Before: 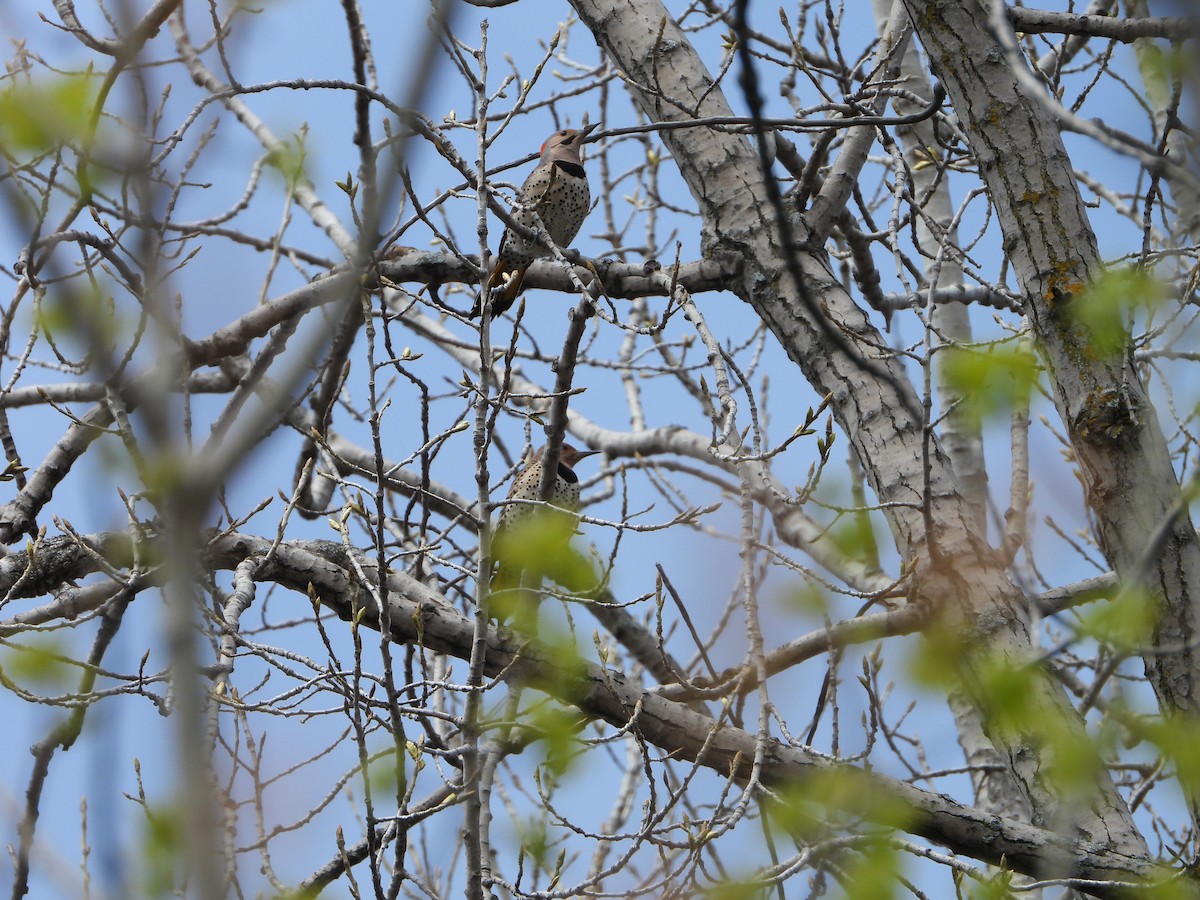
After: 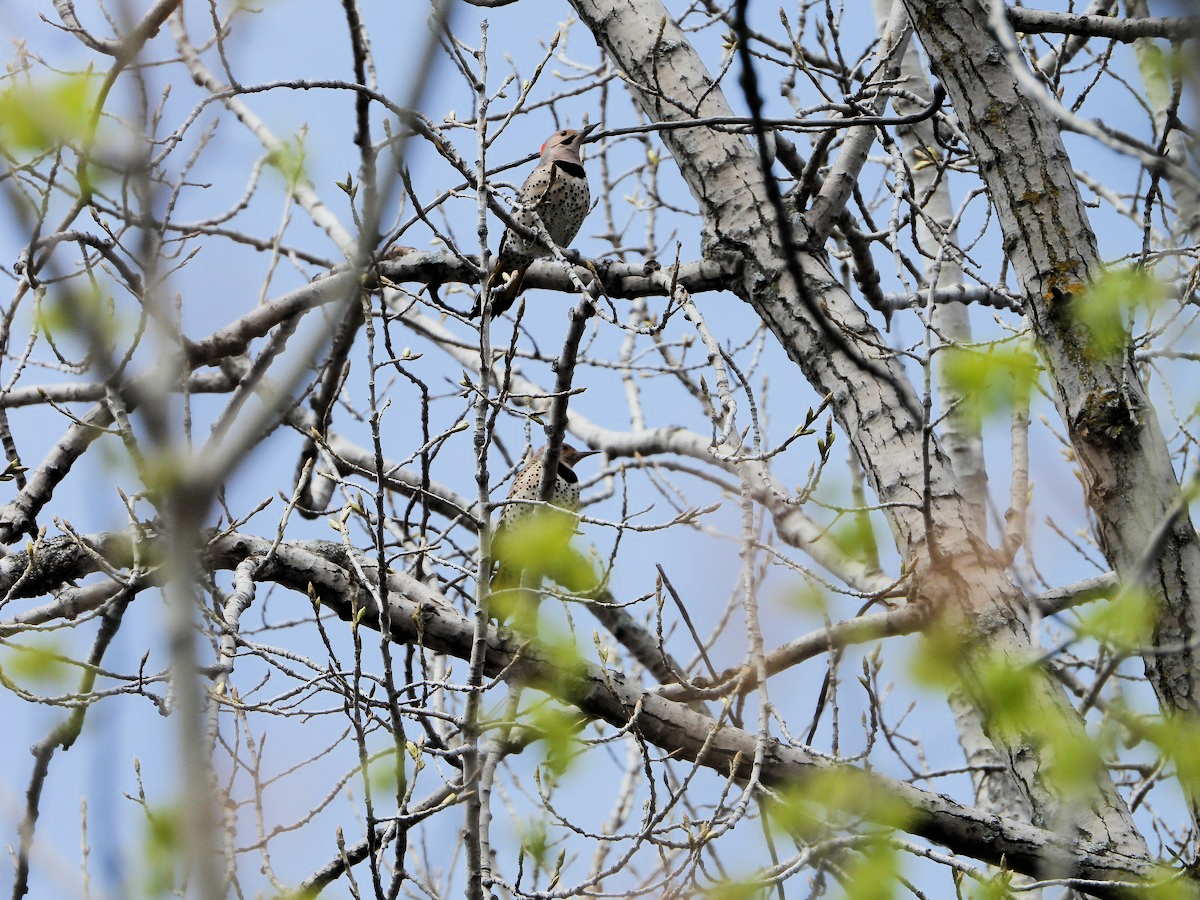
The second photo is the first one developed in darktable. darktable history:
exposure: black level correction 0, exposure 0.5 EV, compensate highlight preservation false
tone equalizer: -8 EV -0.382 EV, -7 EV -0.427 EV, -6 EV -0.345 EV, -5 EV -0.261 EV, -3 EV 0.214 EV, -2 EV 0.328 EV, -1 EV 0.374 EV, +0 EV 0.446 EV, edges refinement/feathering 500, mask exposure compensation -1.57 EV, preserve details no
filmic rgb: middle gray luminance 29.04%, black relative exposure -10.32 EV, white relative exposure 5.5 EV, target black luminance 0%, hardness 3.93, latitude 1.74%, contrast 1.124, highlights saturation mix 5.01%, shadows ↔ highlights balance 15.75%
